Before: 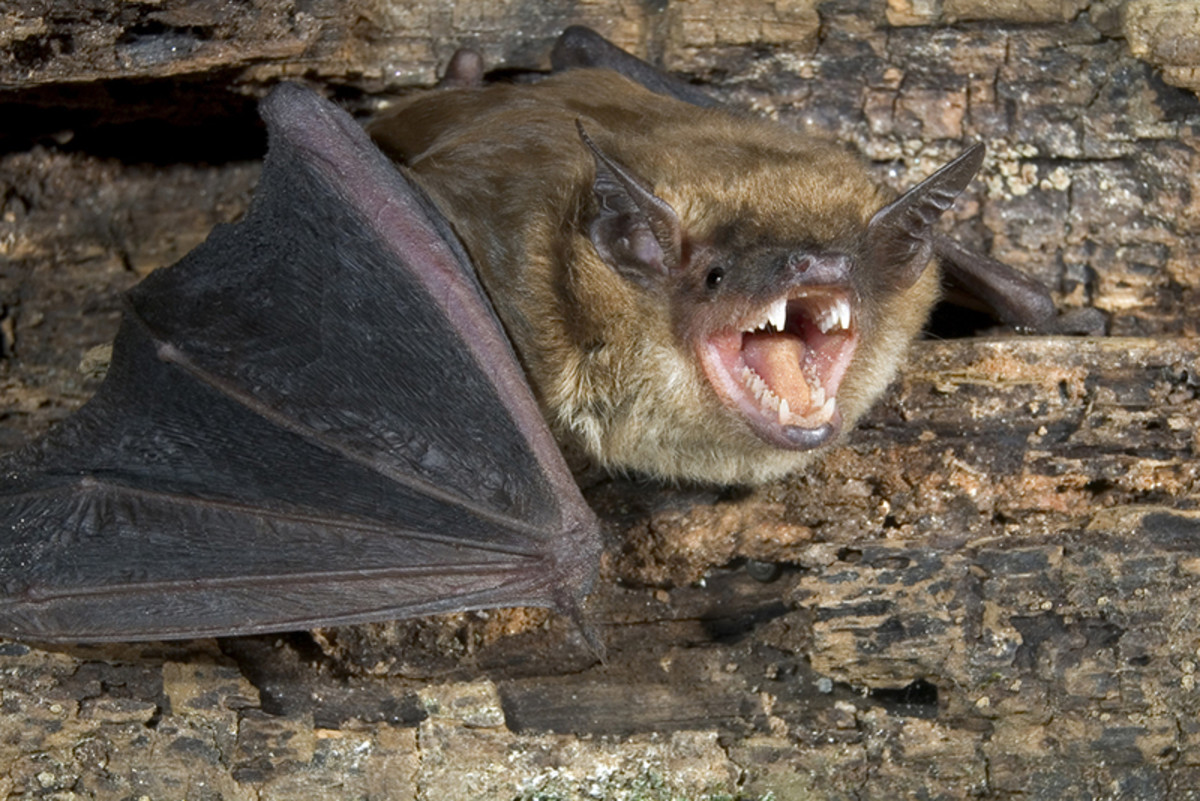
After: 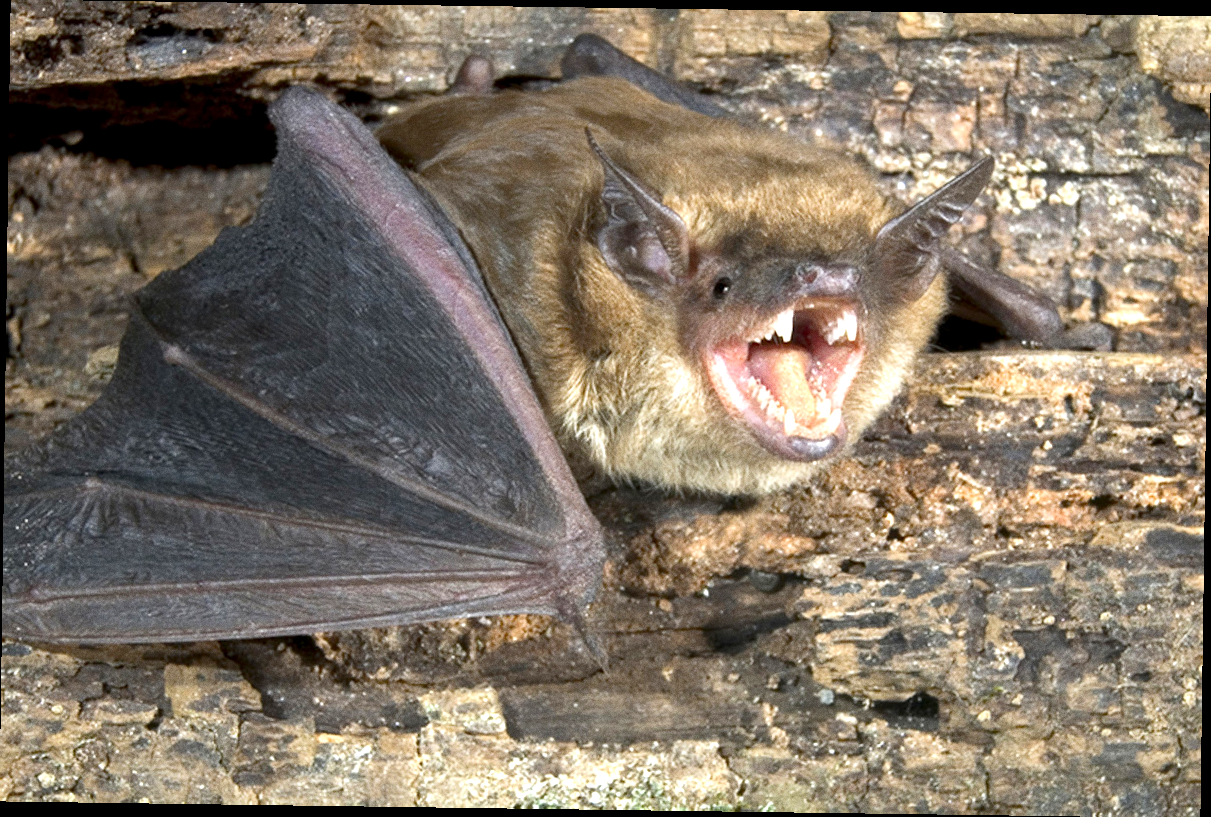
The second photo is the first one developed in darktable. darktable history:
rotate and perspective: rotation 0.8°, automatic cropping off
tone equalizer: -7 EV 0.18 EV, -6 EV 0.12 EV, -5 EV 0.08 EV, -4 EV 0.04 EV, -2 EV -0.02 EV, -1 EV -0.04 EV, +0 EV -0.06 EV, luminance estimator HSV value / RGB max
grain: on, module defaults
exposure: black level correction 0.001, exposure 0.955 EV, compensate exposure bias true, compensate highlight preservation false
